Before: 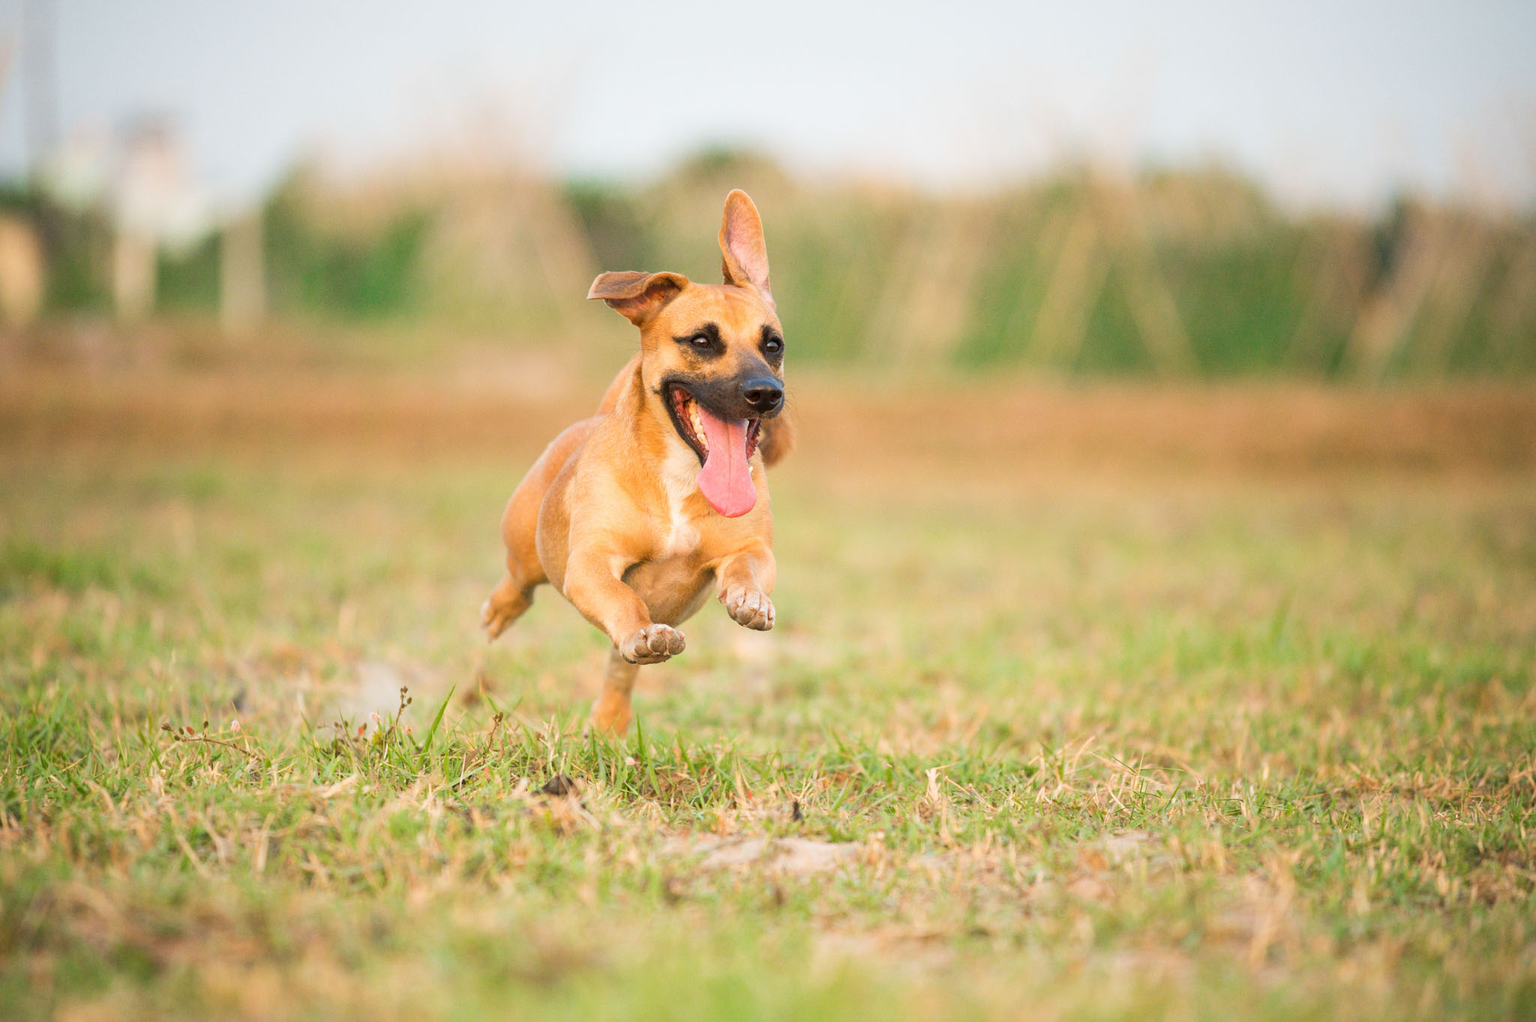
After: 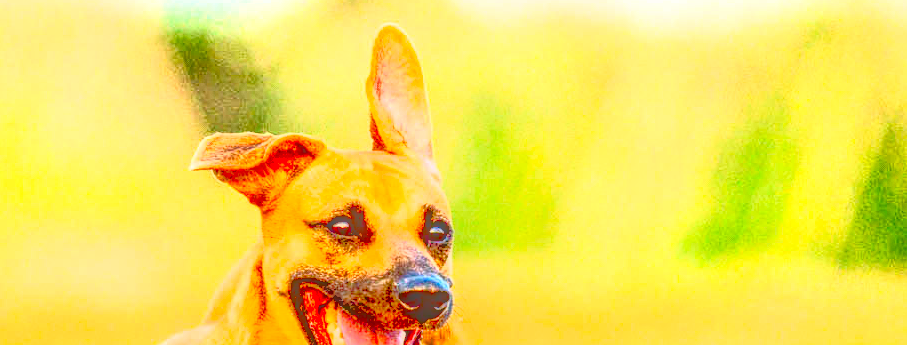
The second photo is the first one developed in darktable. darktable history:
crop: left 28.97%, top 16.825%, right 26.714%, bottom 57.796%
contrast brightness saturation: contrast 0.986, brightness 0.991, saturation 0.999
local contrast: highlights 4%, shadows 5%, detail 201%, midtone range 0.246
exposure: black level correction 0.047, exposure 0.013 EV, compensate exposure bias true, compensate highlight preservation false
